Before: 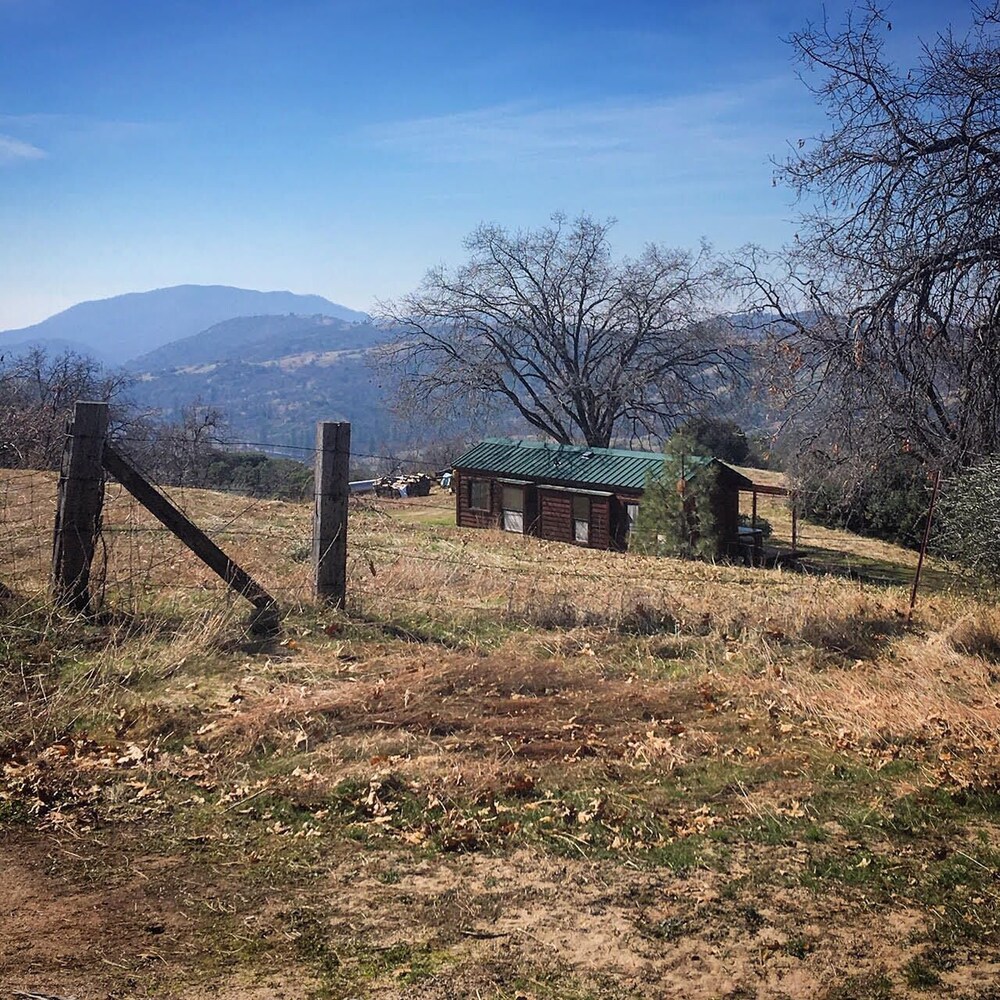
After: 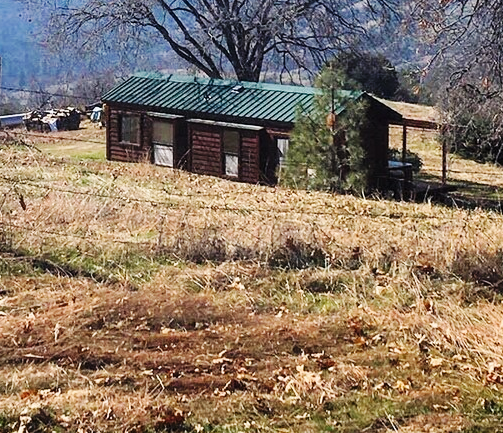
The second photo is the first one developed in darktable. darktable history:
crop: left 35.03%, top 36.625%, right 14.663%, bottom 20.057%
exposure: exposure 0.014 EV, compensate highlight preservation false
base curve: curves: ch0 [(0, 0) (0.032, 0.025) (0.121, 0.166) (0.206, 0.329) (0.605, 0.79) (1, 1)], preserve colors none
